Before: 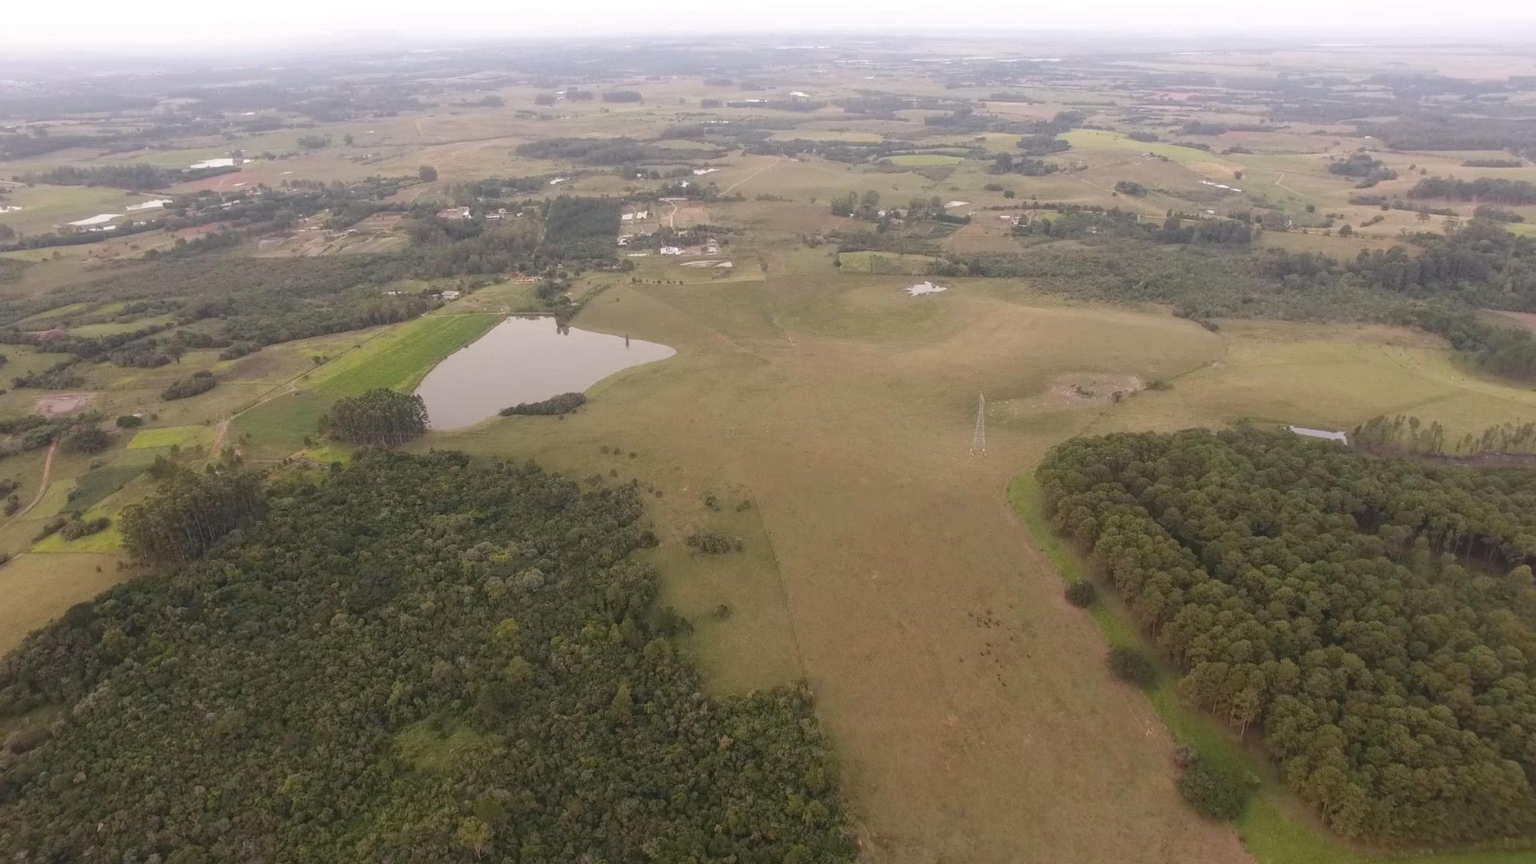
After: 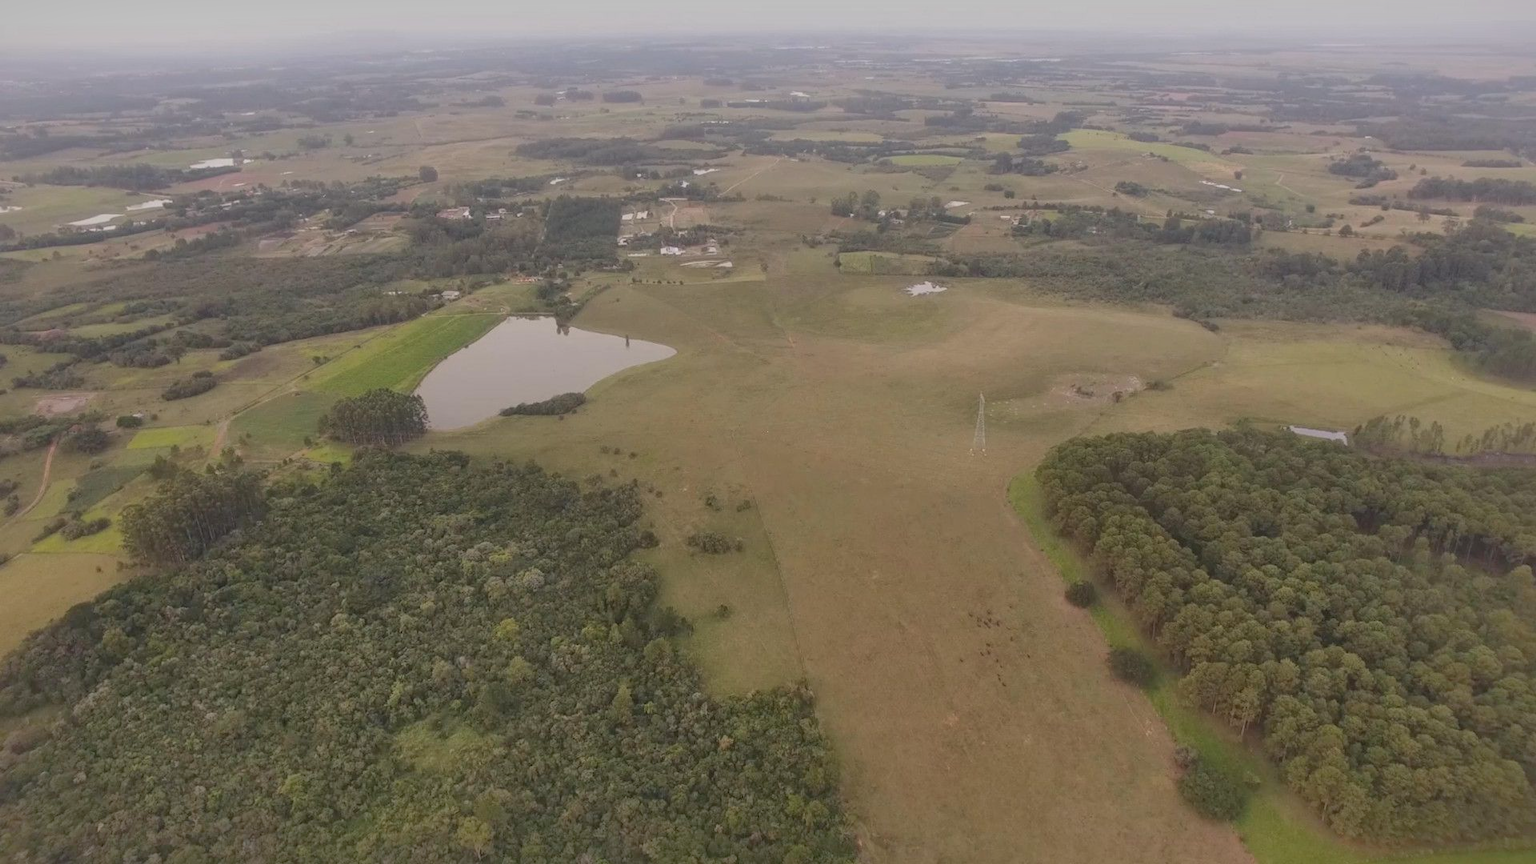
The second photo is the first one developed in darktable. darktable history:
shadows and highlights: shadows 60, highlights -60
graduated density: on, module defaults
